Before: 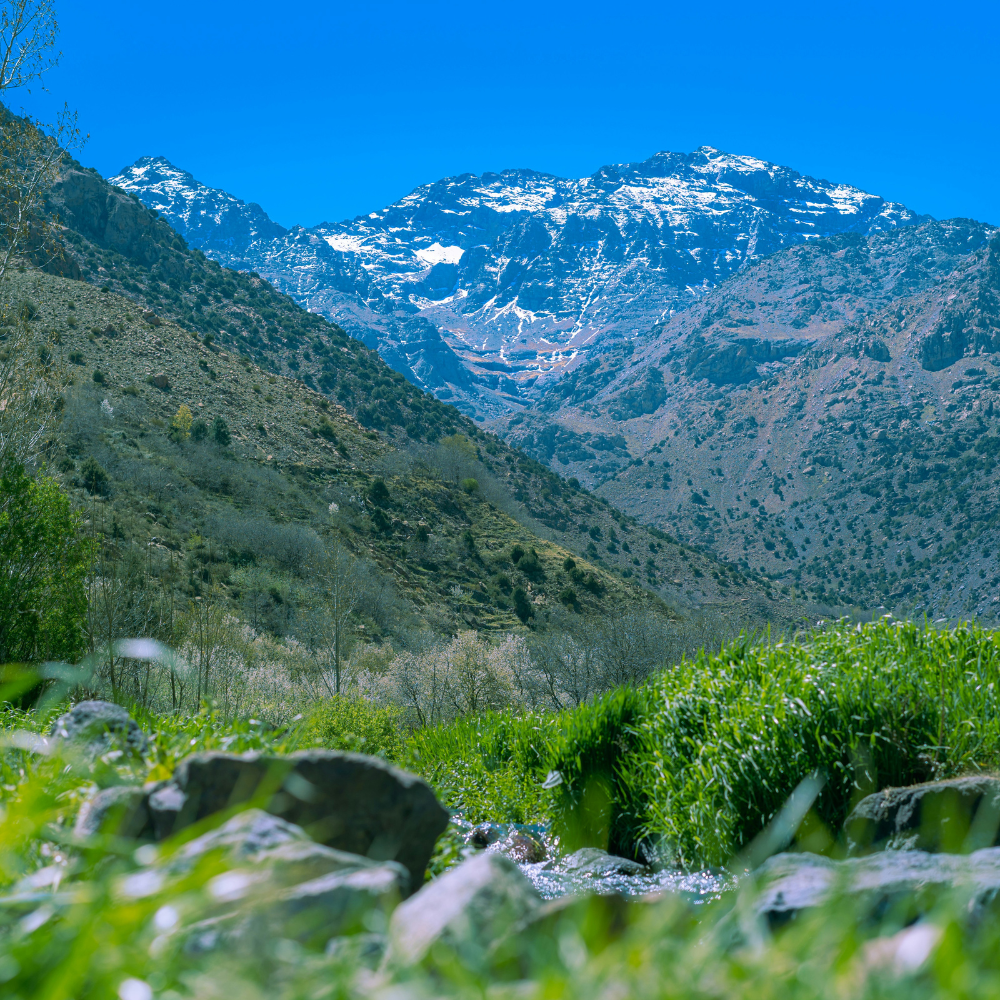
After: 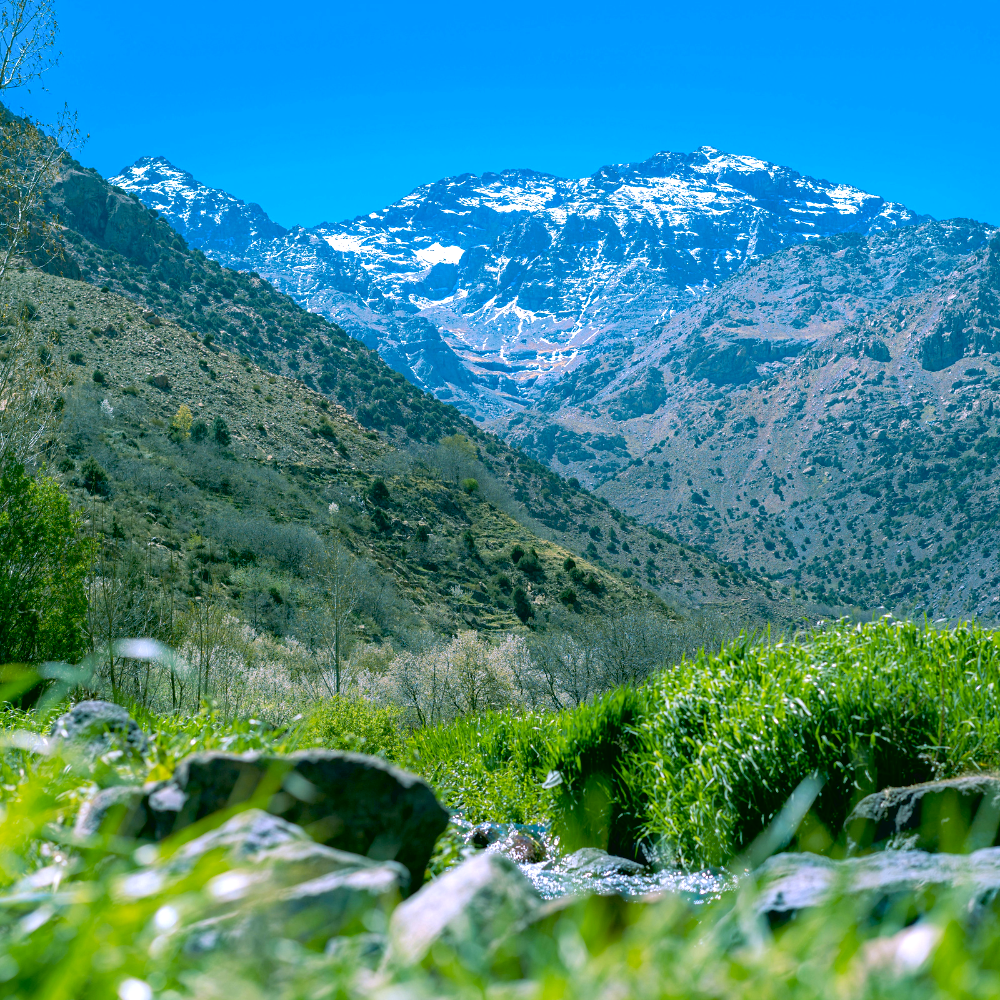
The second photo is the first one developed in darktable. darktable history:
exposure: black level correction 0.012, exposure 0.697 EV, compensate highlight preservation false
contrast brightness saturation: contrast -0.071, brightness -0.034, saturation -0.113
haze removal: compatibility mode true, adaptive false
